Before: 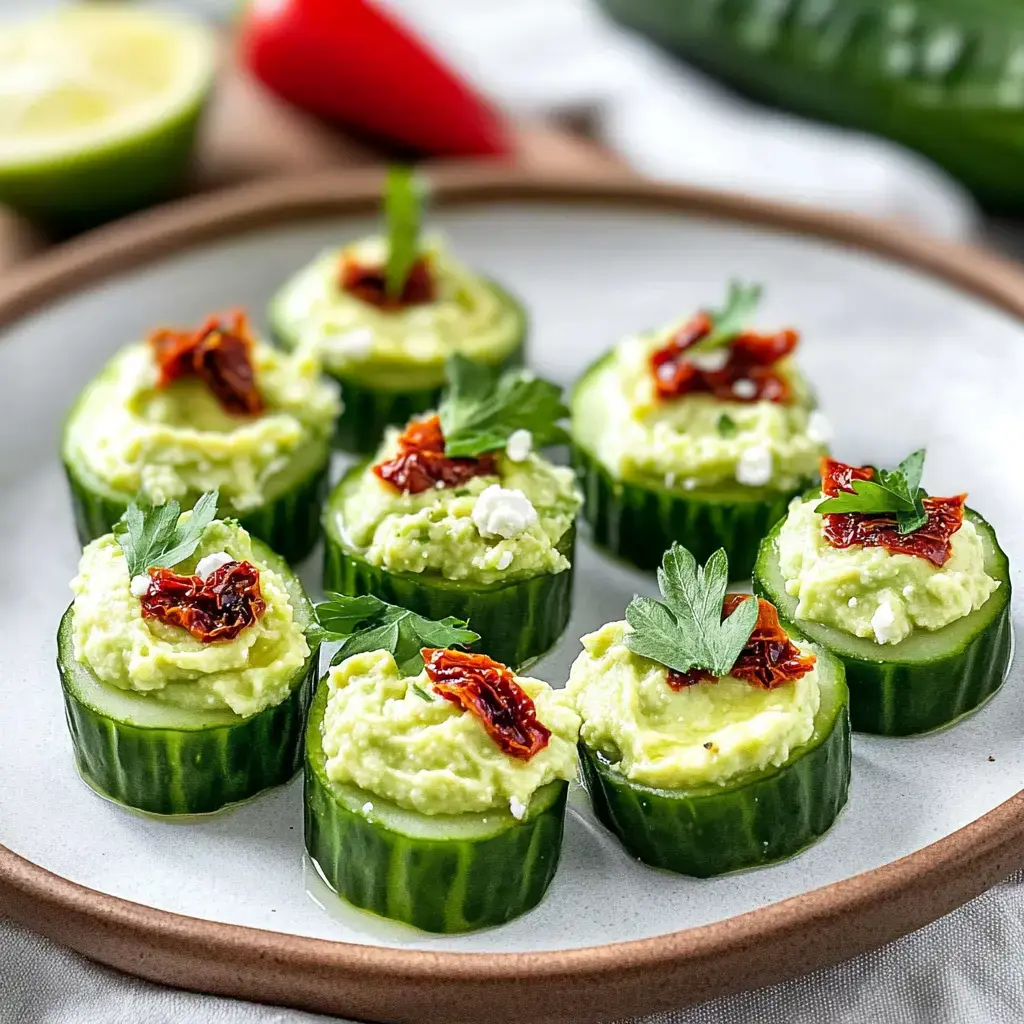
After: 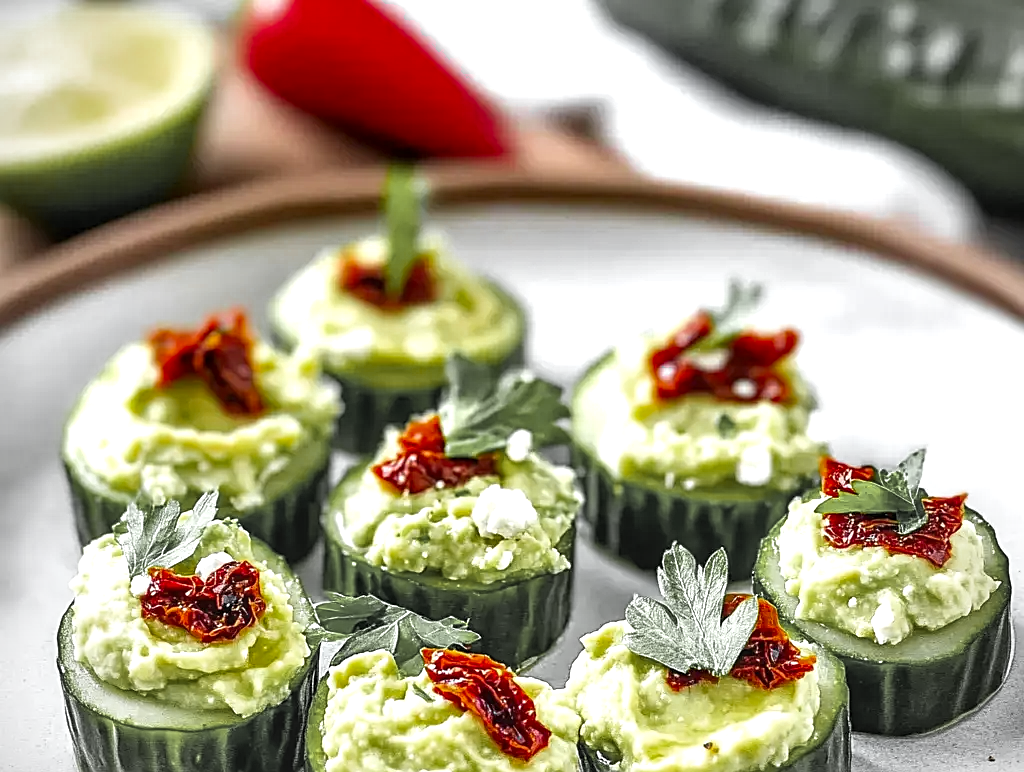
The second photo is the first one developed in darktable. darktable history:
crop: bottom 24.588%
sharpen: on, module defaults
tone equalizer: on, module defaults
color zones: curves: ch0 [(0.004, 0.388) (0.125, 0.392) (0.25, 0.404) (0.375, 0.5) (0.5, 0.5) (0.625, 0.5) (0.75, 0.5) (0.875, 0.5)]; ch1 [(0, 0.5) (0.125, 0.5) (0.25, 0.5) (0.375, 0.124) (0.524, 0.124) (0.645, 0.128) (0.789, 0.132) (0.914, 0.096) (0.998, 0.068)]
exposure: black level correction 0, exposure 0.499 EV, compensate highlight preservation false
vignetting: fall-off radius 60.97%, unbound false
local contrast: on, module defaults
shadows and highlights: shadows 51.76, highlights -28.58, soften with gaussian
